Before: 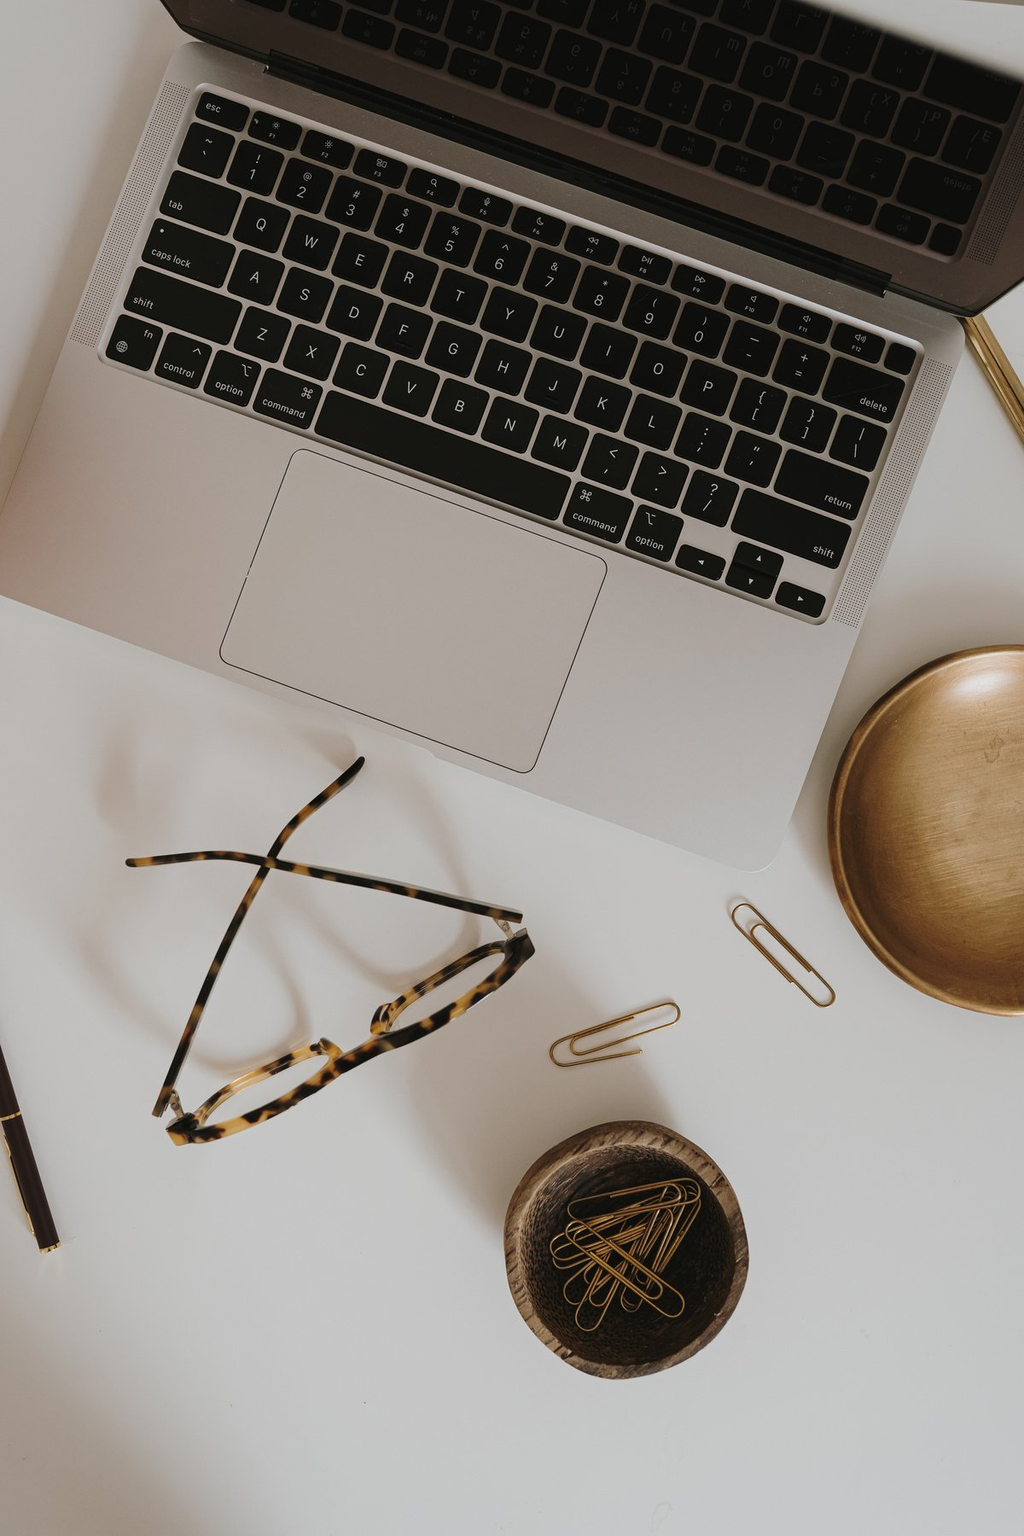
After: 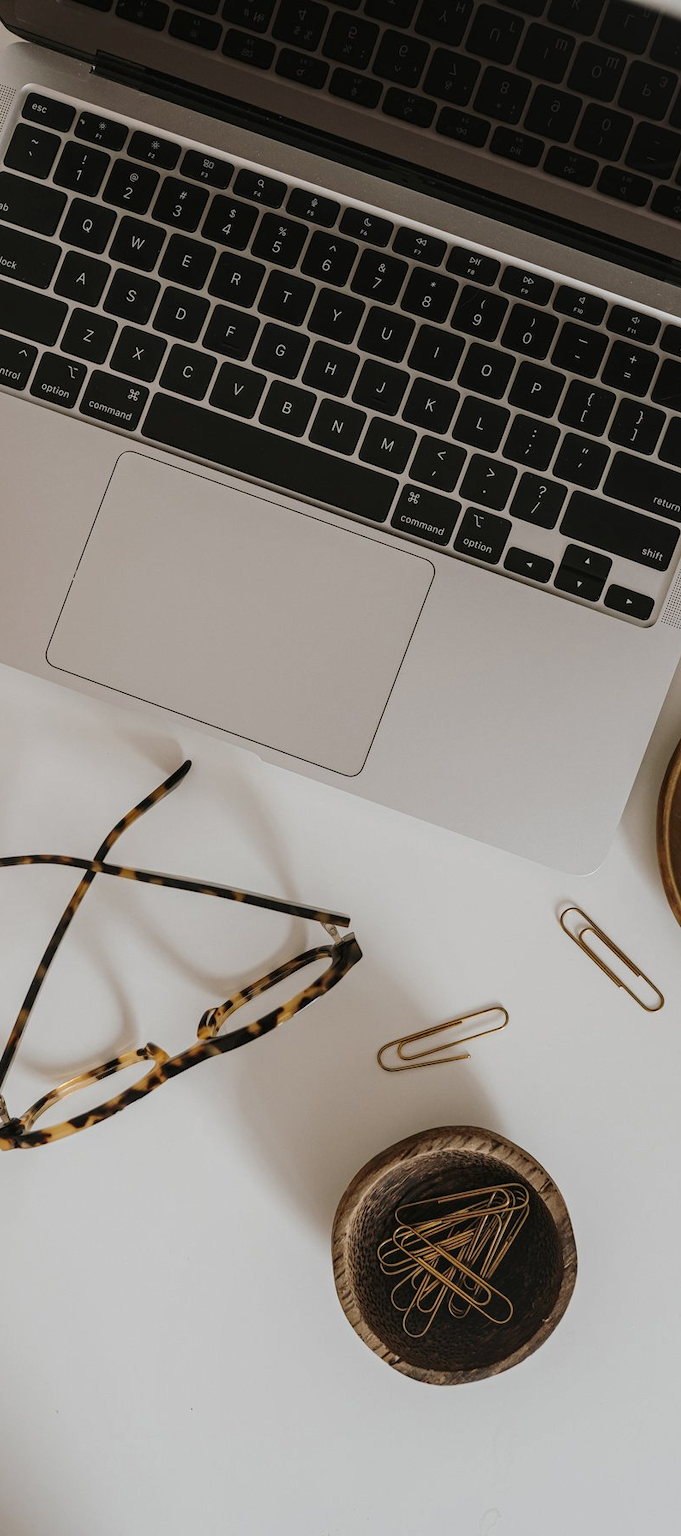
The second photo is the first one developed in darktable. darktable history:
crop: left 17.004%, right 16.685%
local contrast: on, module defaults
